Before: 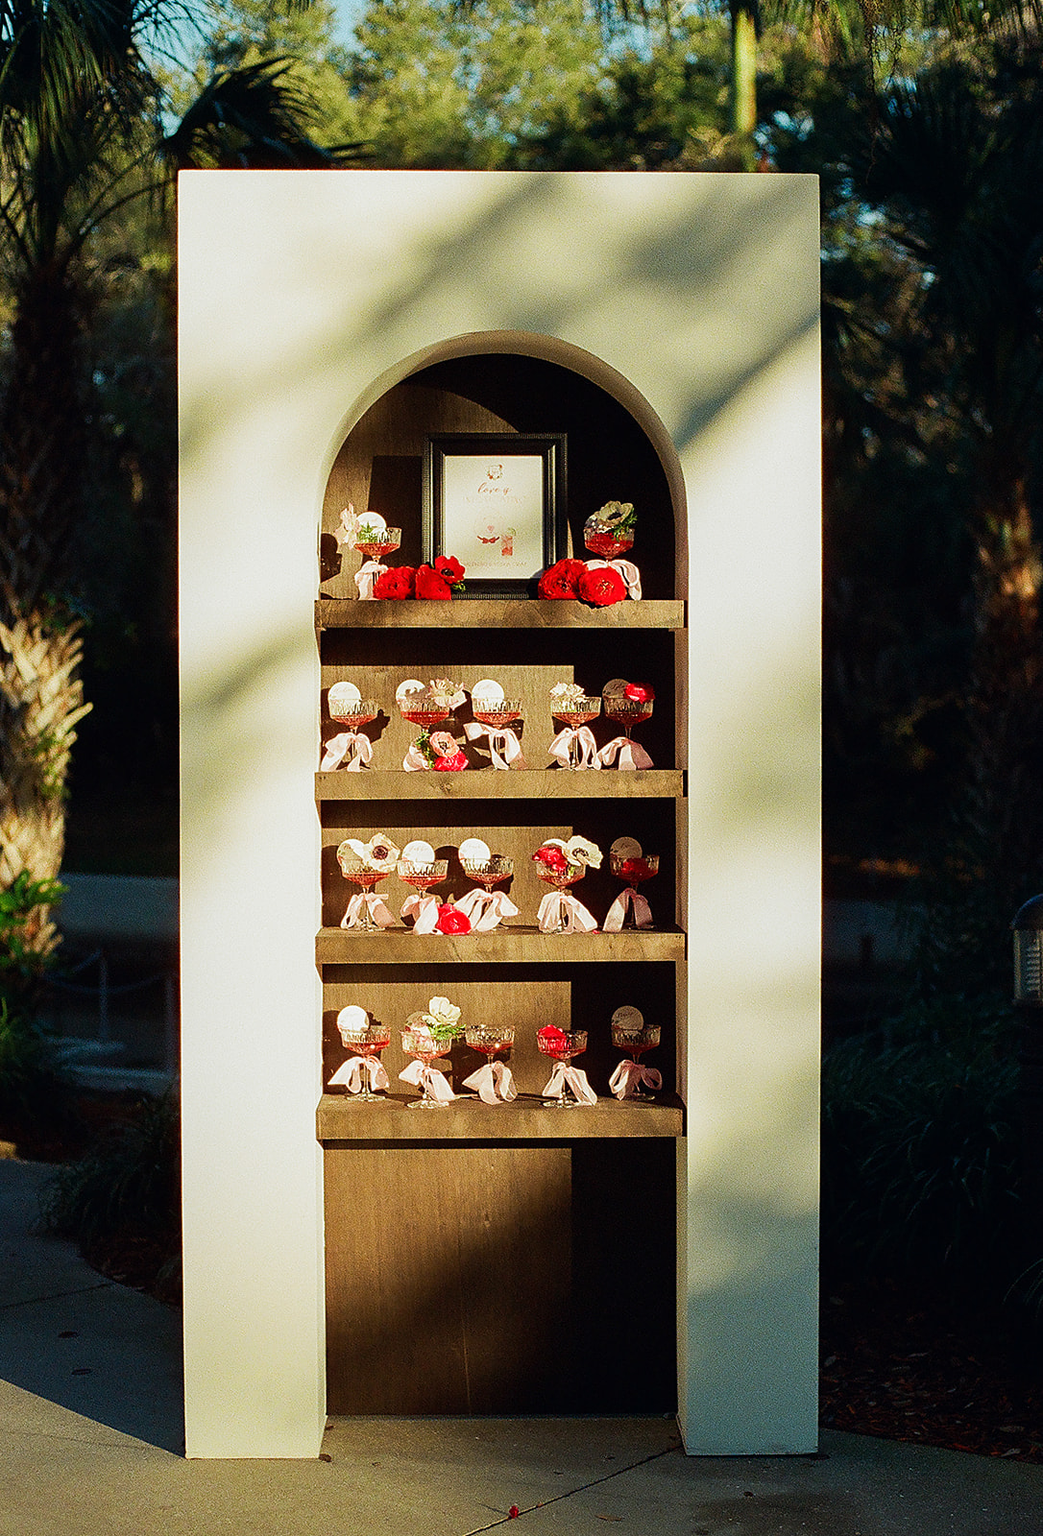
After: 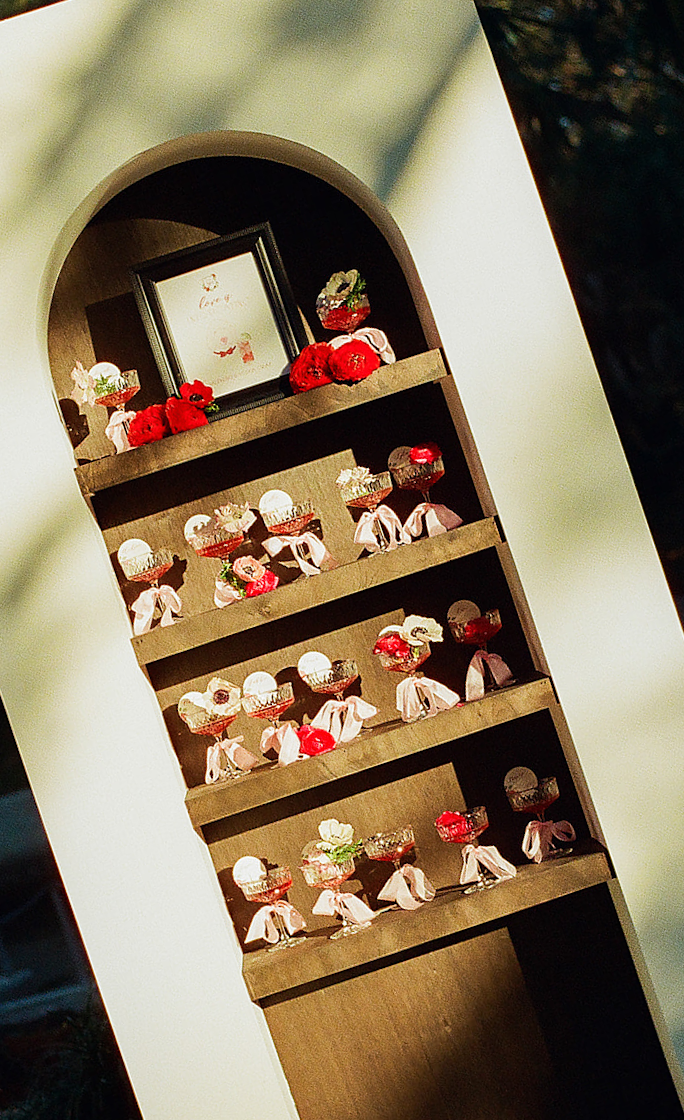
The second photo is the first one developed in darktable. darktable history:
crop and rotate: angle 18.3°, left 6.793%, right 4.228%, bottom 1.076%
